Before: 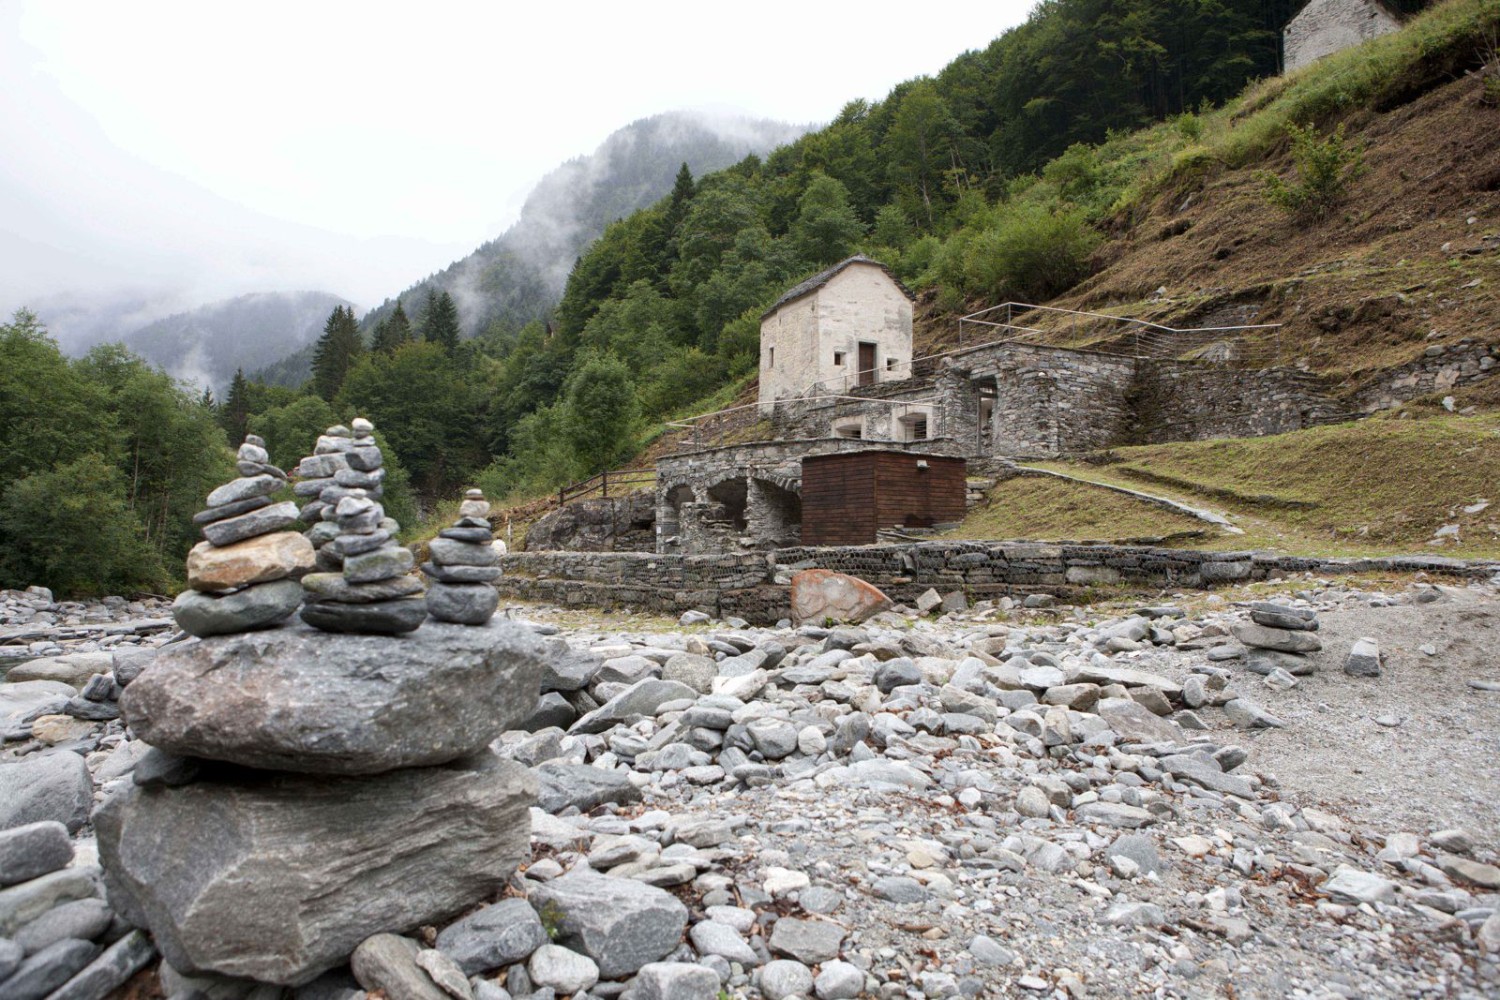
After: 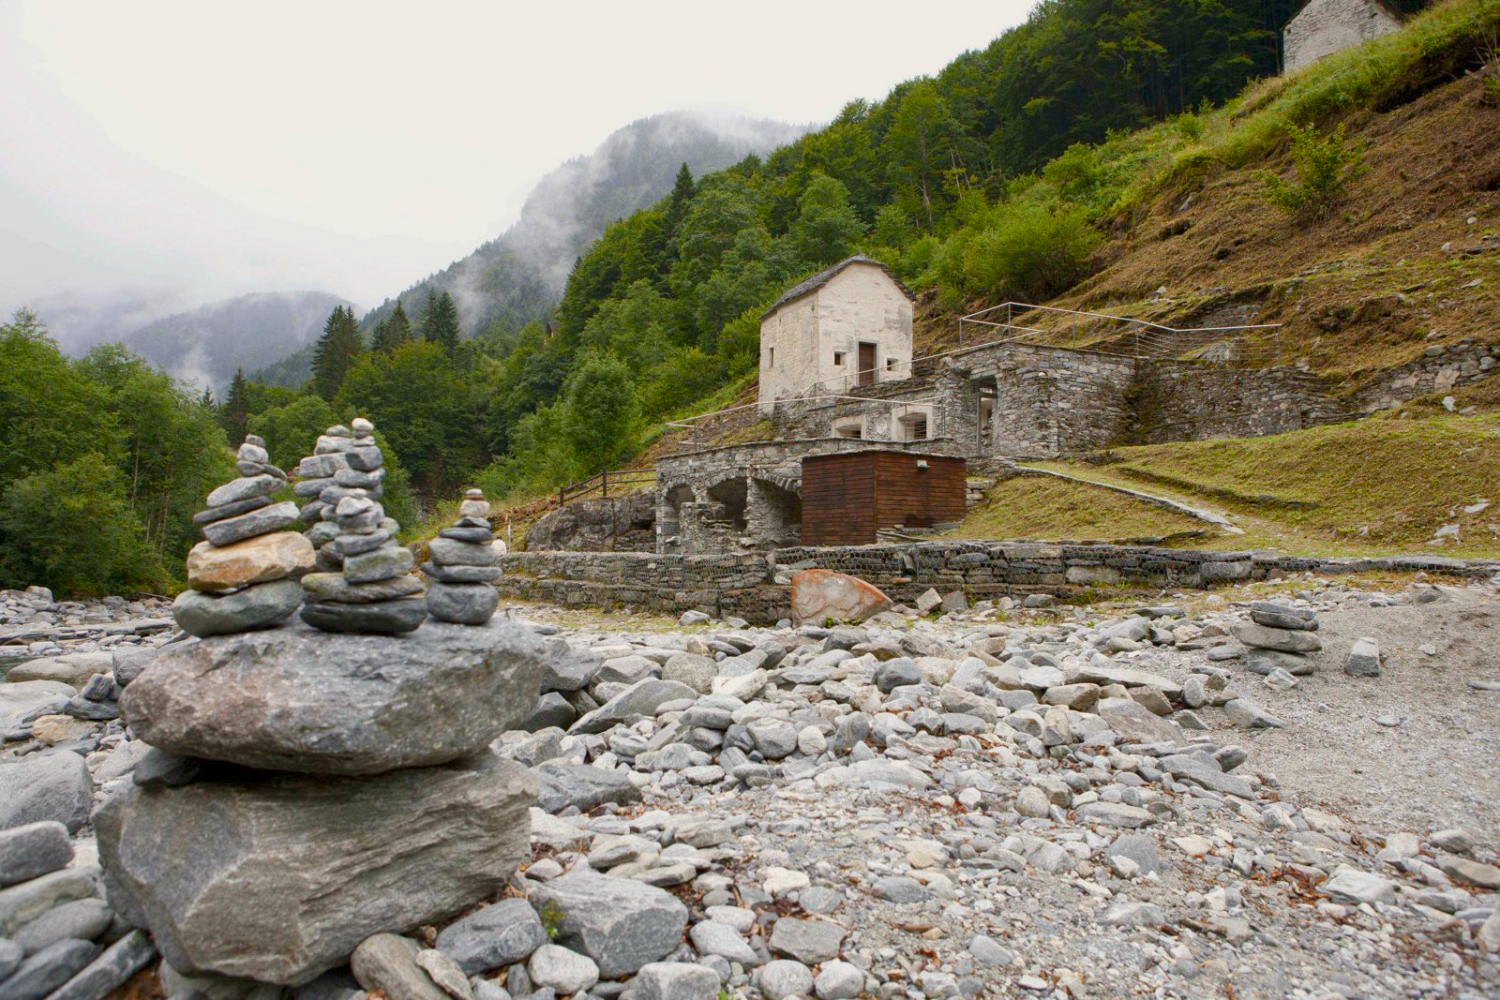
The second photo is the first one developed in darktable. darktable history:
color balance rgb: shadows lift › chroma 1%, shadows lift › hue 113°, highlights gain › chroma 0.2%, highlights gain › hue 333°, perceptual saturation grading › global saturation 20%, perceptual saturation grading › highlights -25%, perceptual saturation grading › shadows 25%, contrast -10%
color calibration: output colorfulness [0, 0.315, 0, 0], x 0.341, y 0.355, temperature 5166 K
